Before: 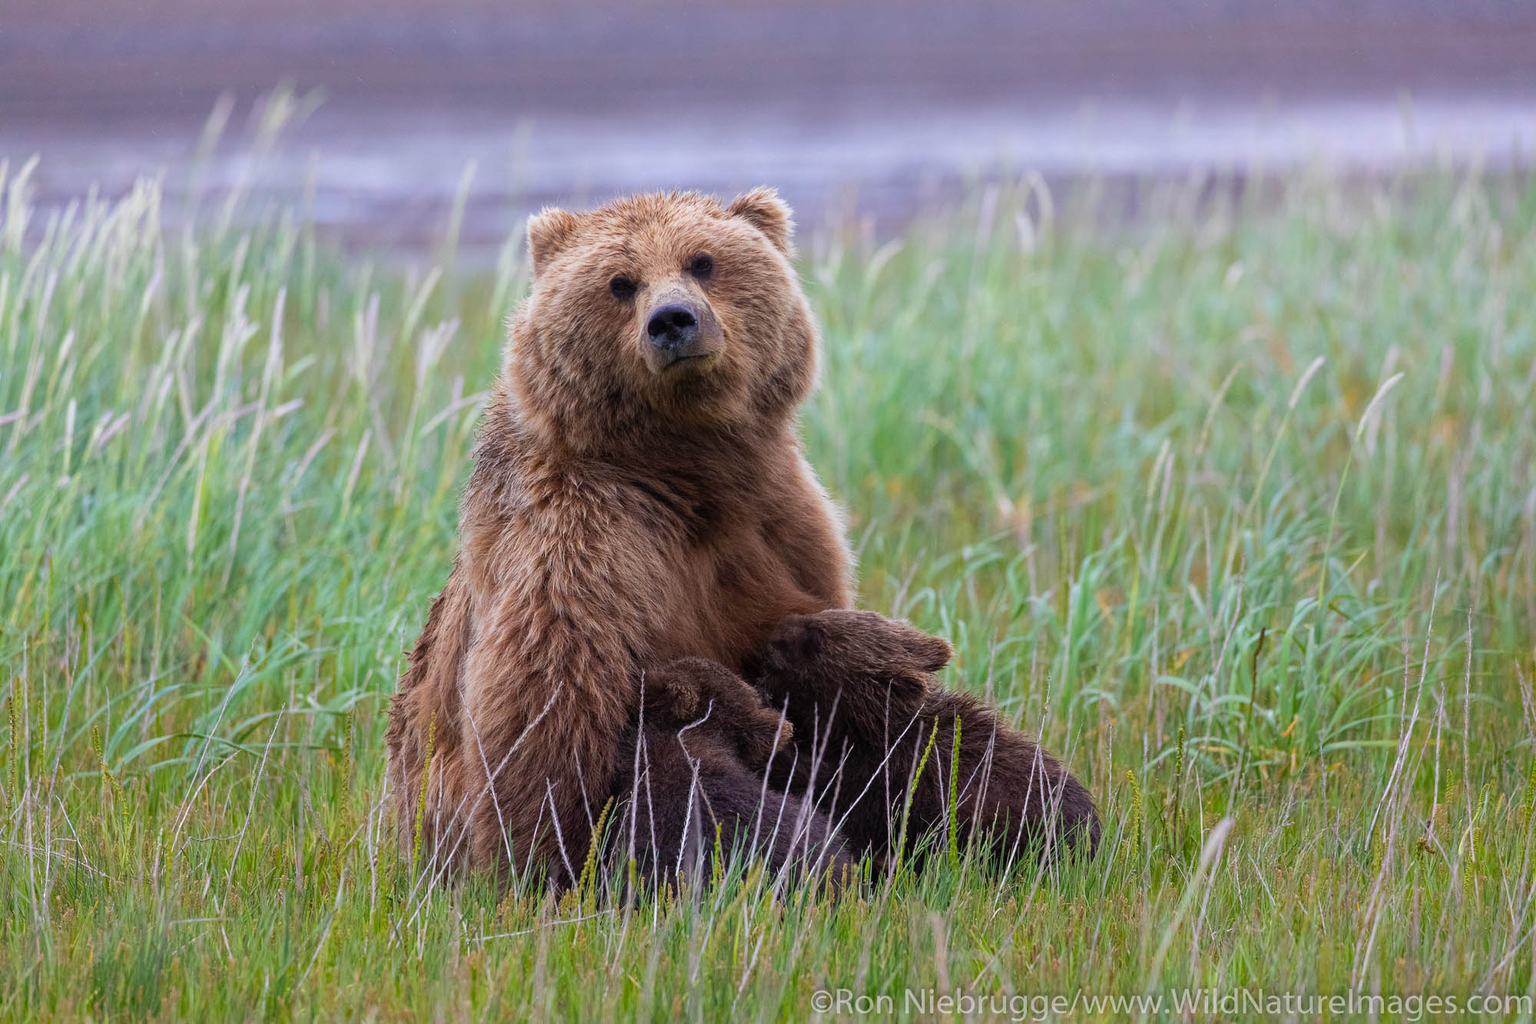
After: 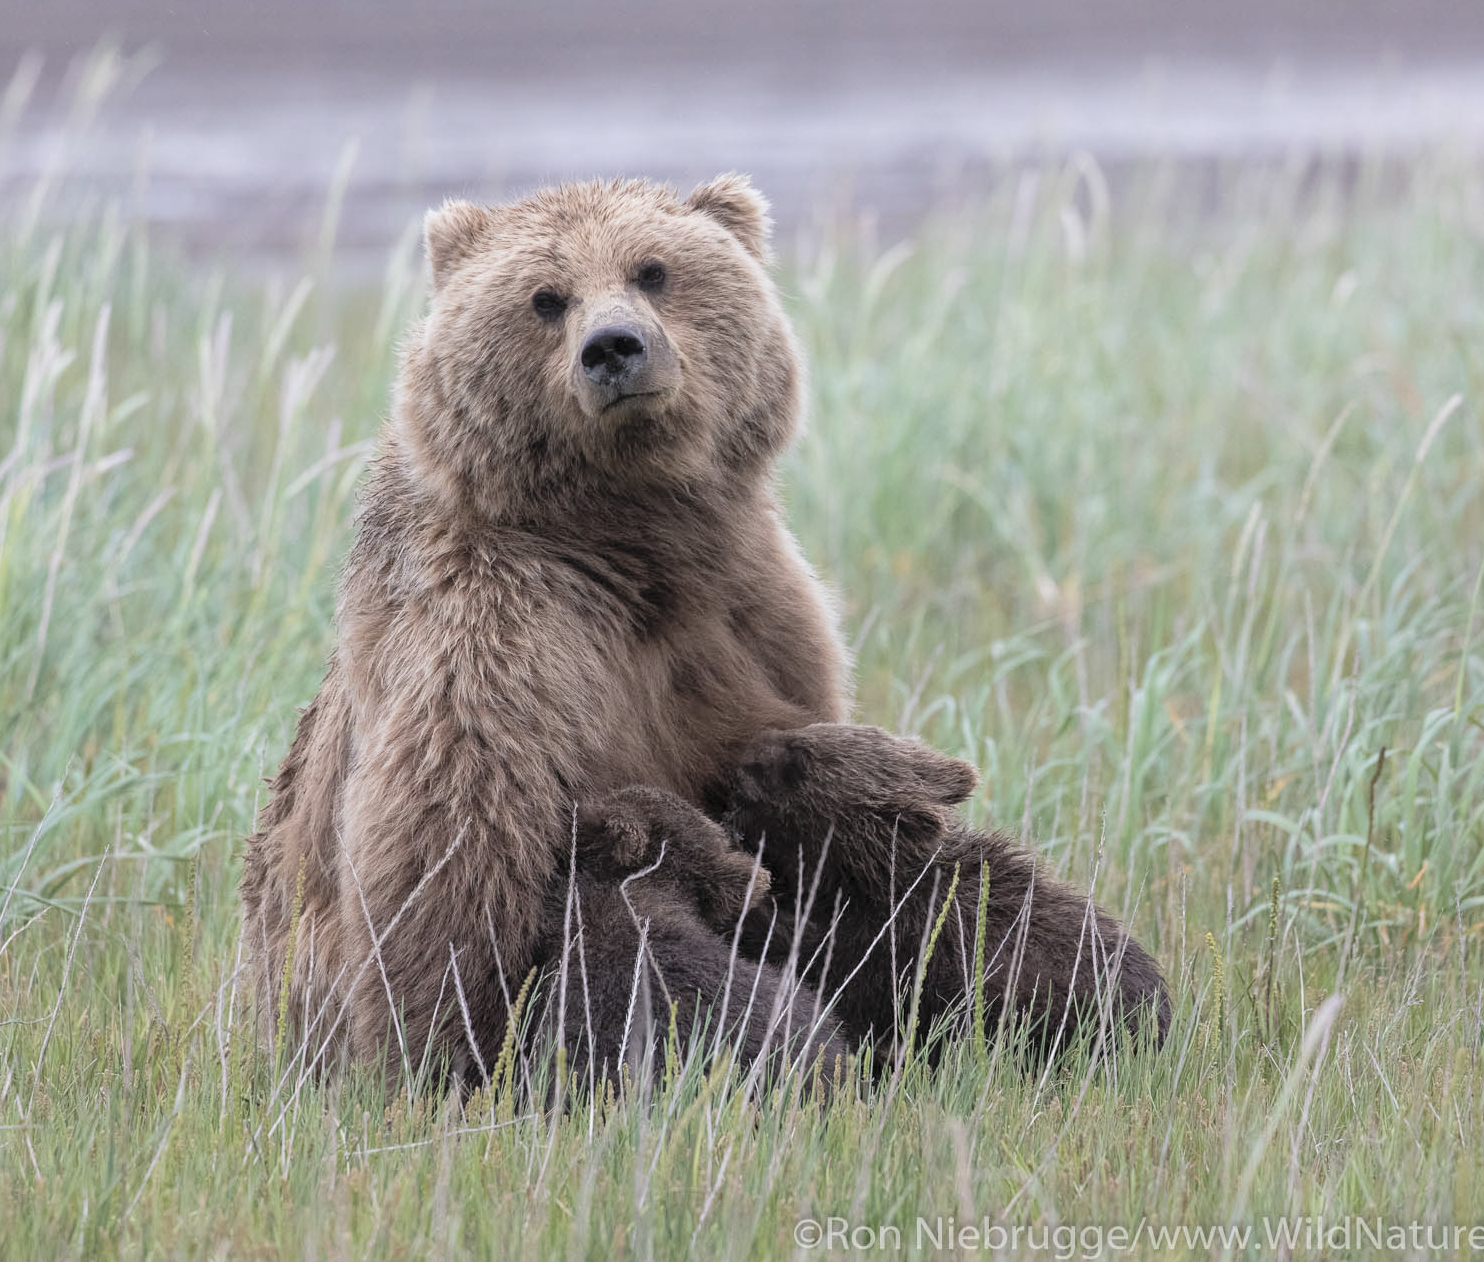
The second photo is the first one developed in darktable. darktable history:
contrast brightness saturation: brightness 0.183, saturation -0.514
crop and rotate: left 13.133%, top 5.322%, right 12.62%
